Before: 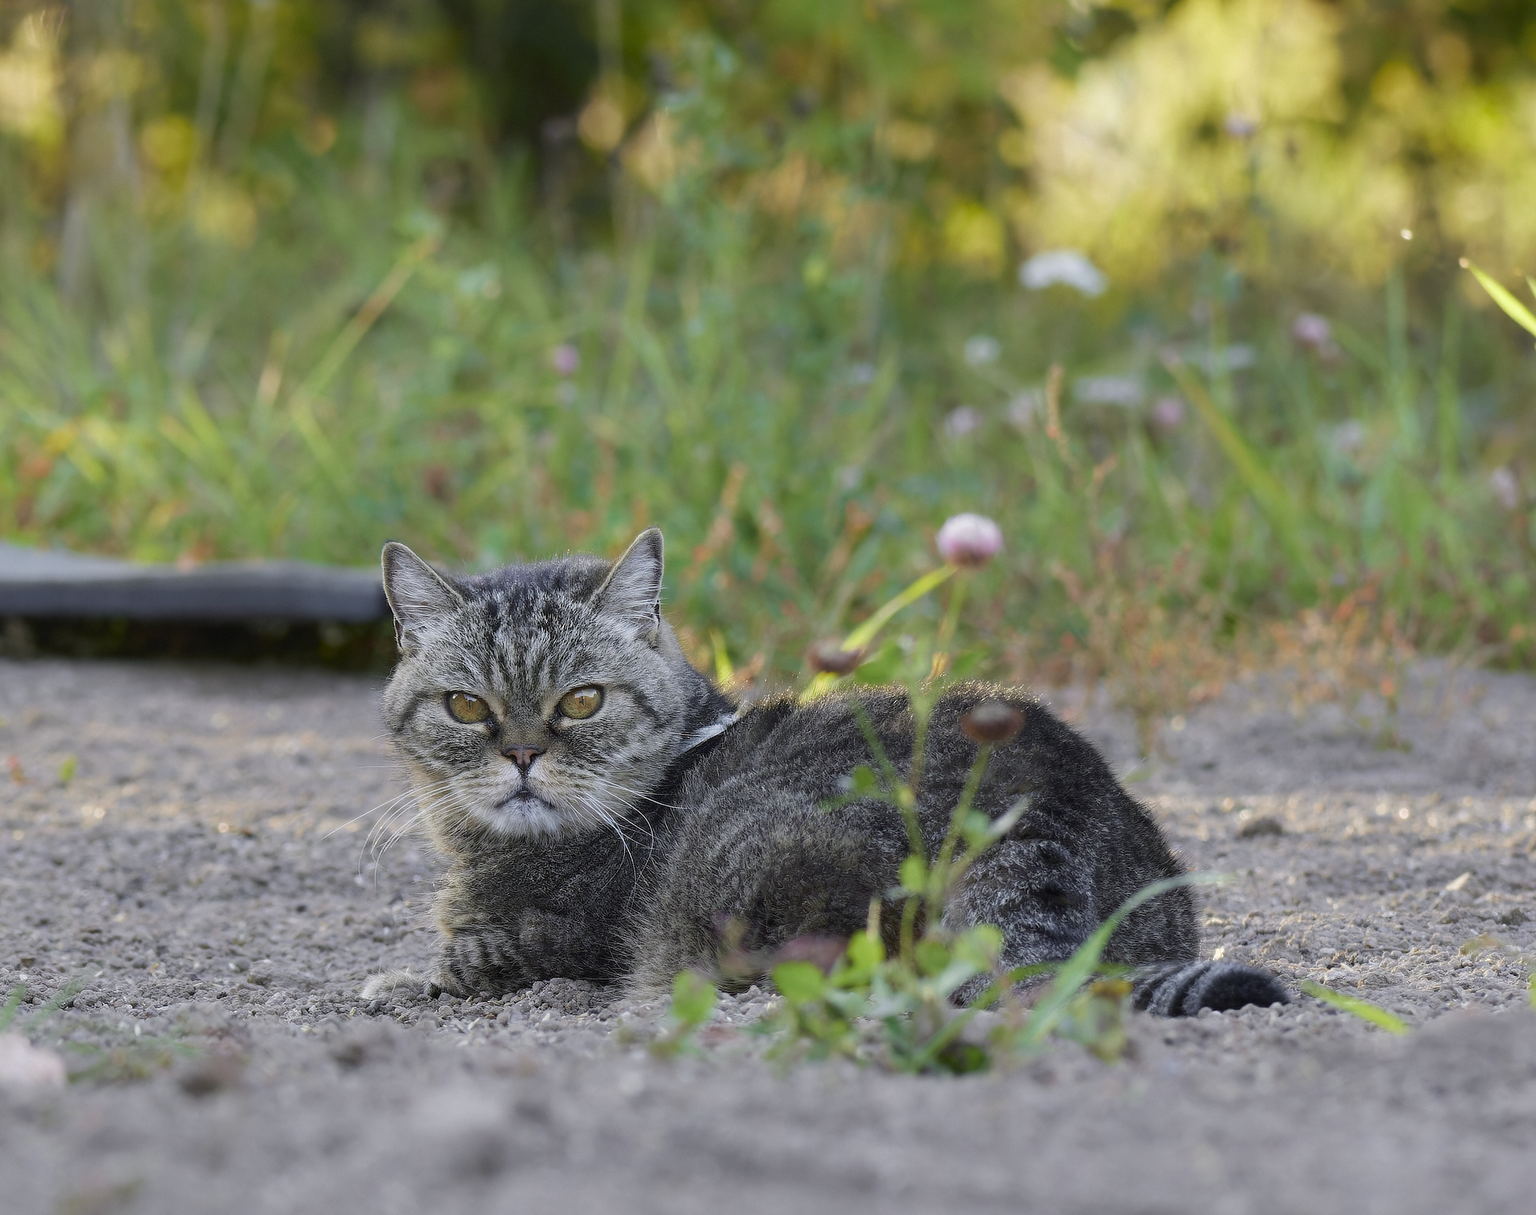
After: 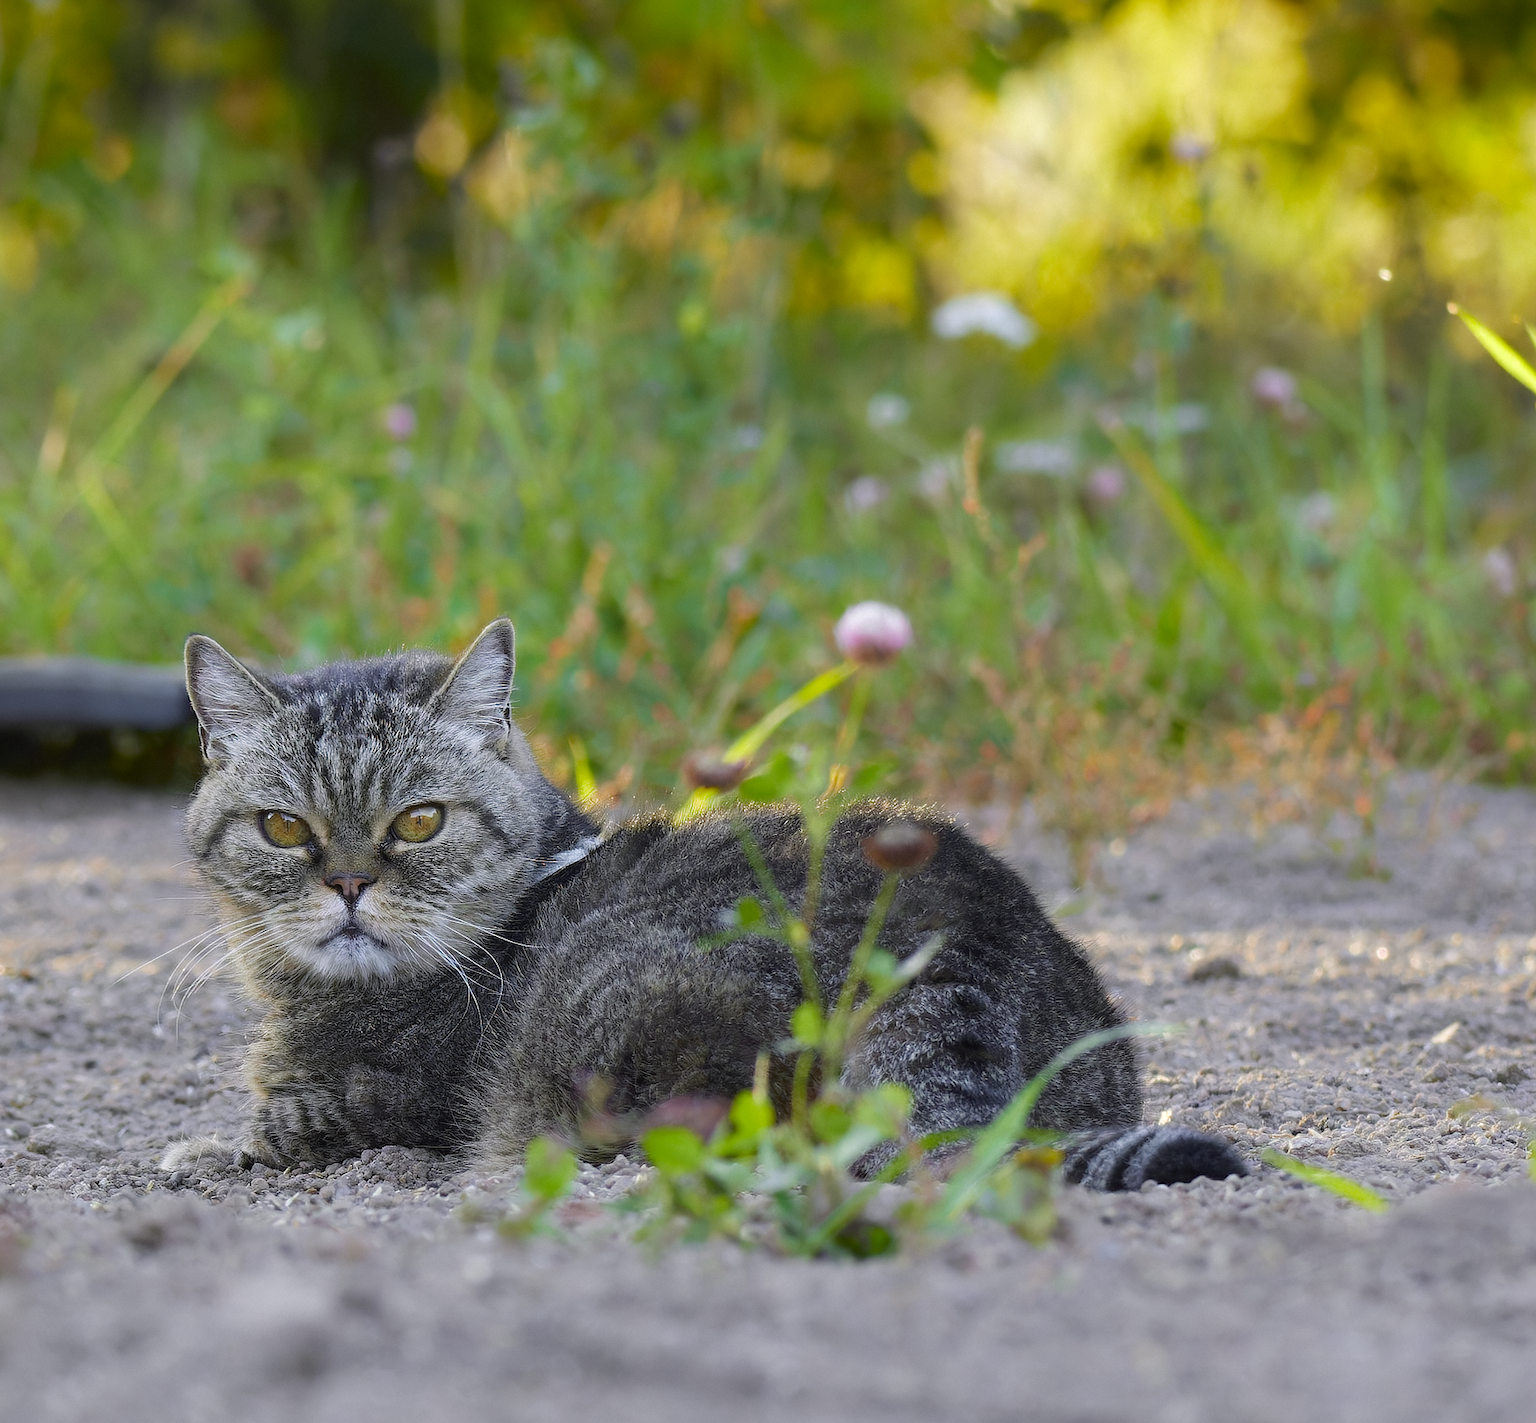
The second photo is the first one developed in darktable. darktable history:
color balance rgb: perceptual saturation grading › global saturation 29.941%, perceptual brilliance grading › global brilliance 2.841%
crop and rotate: left 14.629%
